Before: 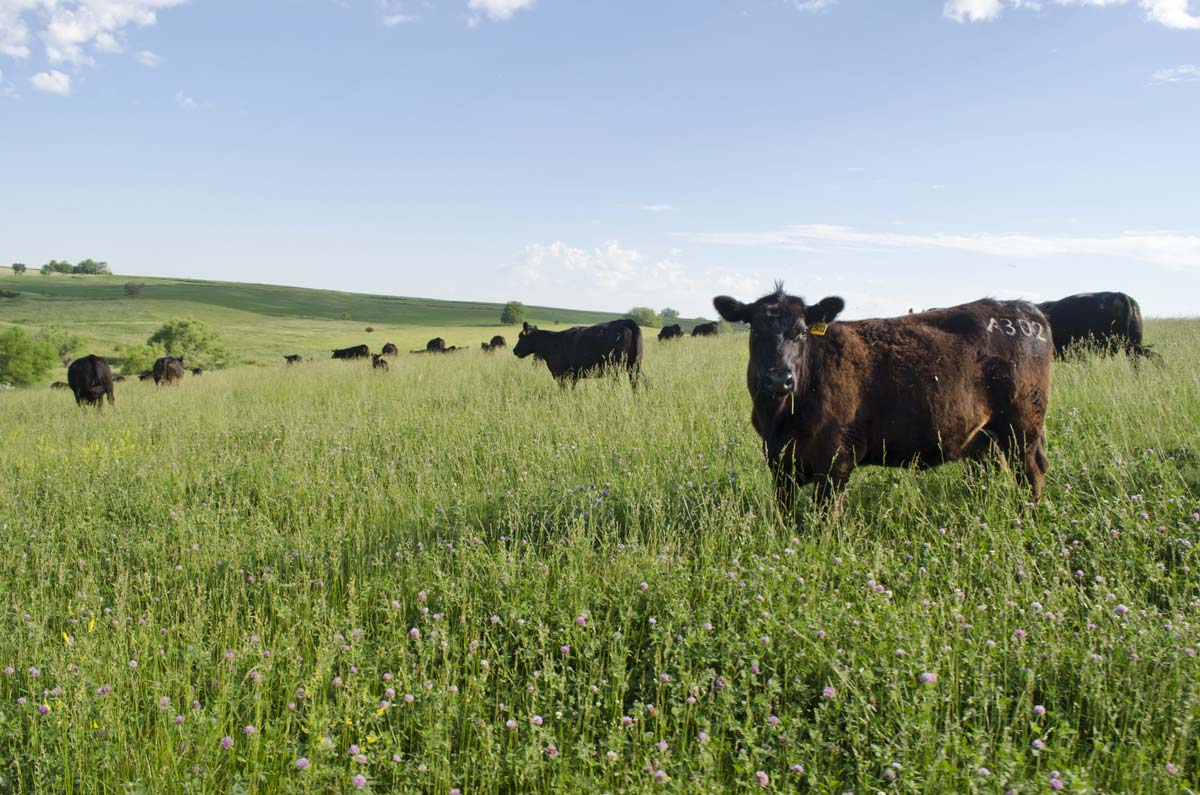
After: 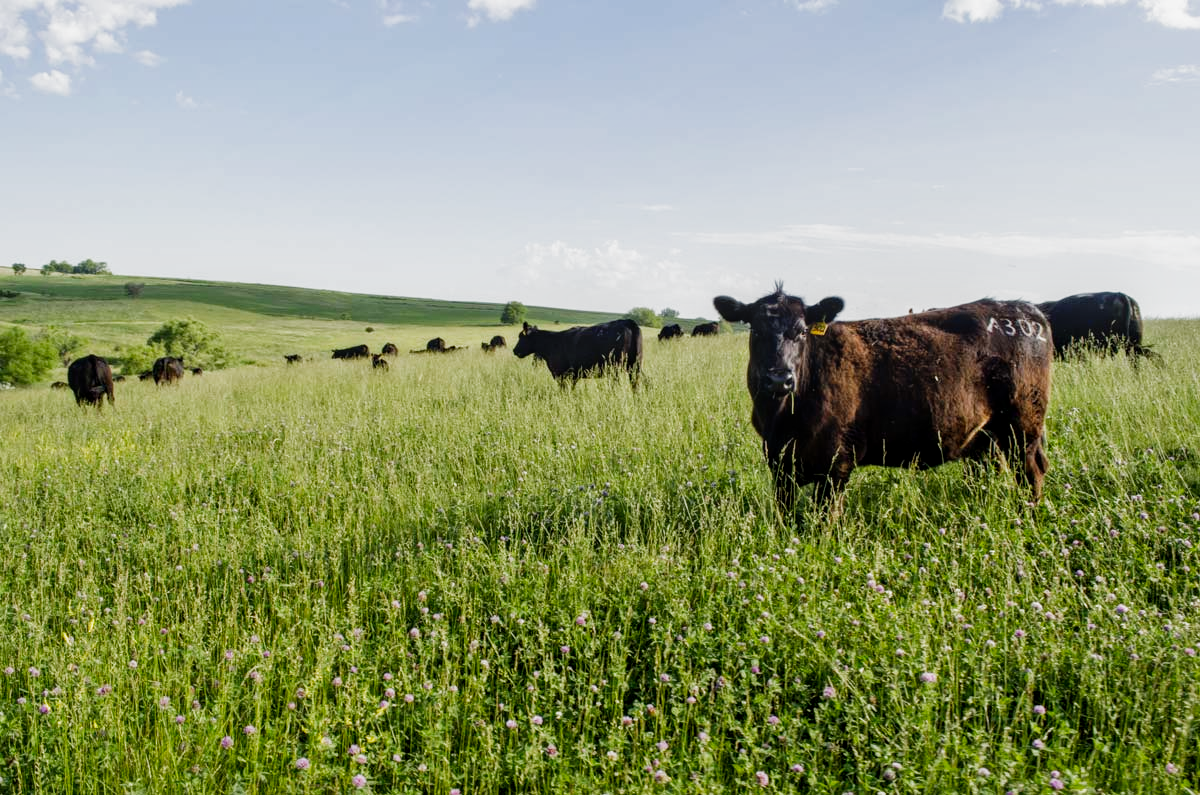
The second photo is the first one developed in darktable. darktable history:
local contrast: on, module defaults
exposure: black level correction 0, exposure 0 EV, compensate highlight preservation false
filmic rgb: middle gray luminance 21.54%, black relative exposure -14.08 EV, white relative exposure 2.95 EV, target black luminance 0%, hardness 8.79, latitude 60.13%, contrast 1.206, highlights saturation mix 4.91%, shadows ↔ highlights balance 42.42%, preserve chrominance no, color science v4 (2020), contrast in shadows soft, contrast in highlights soft
